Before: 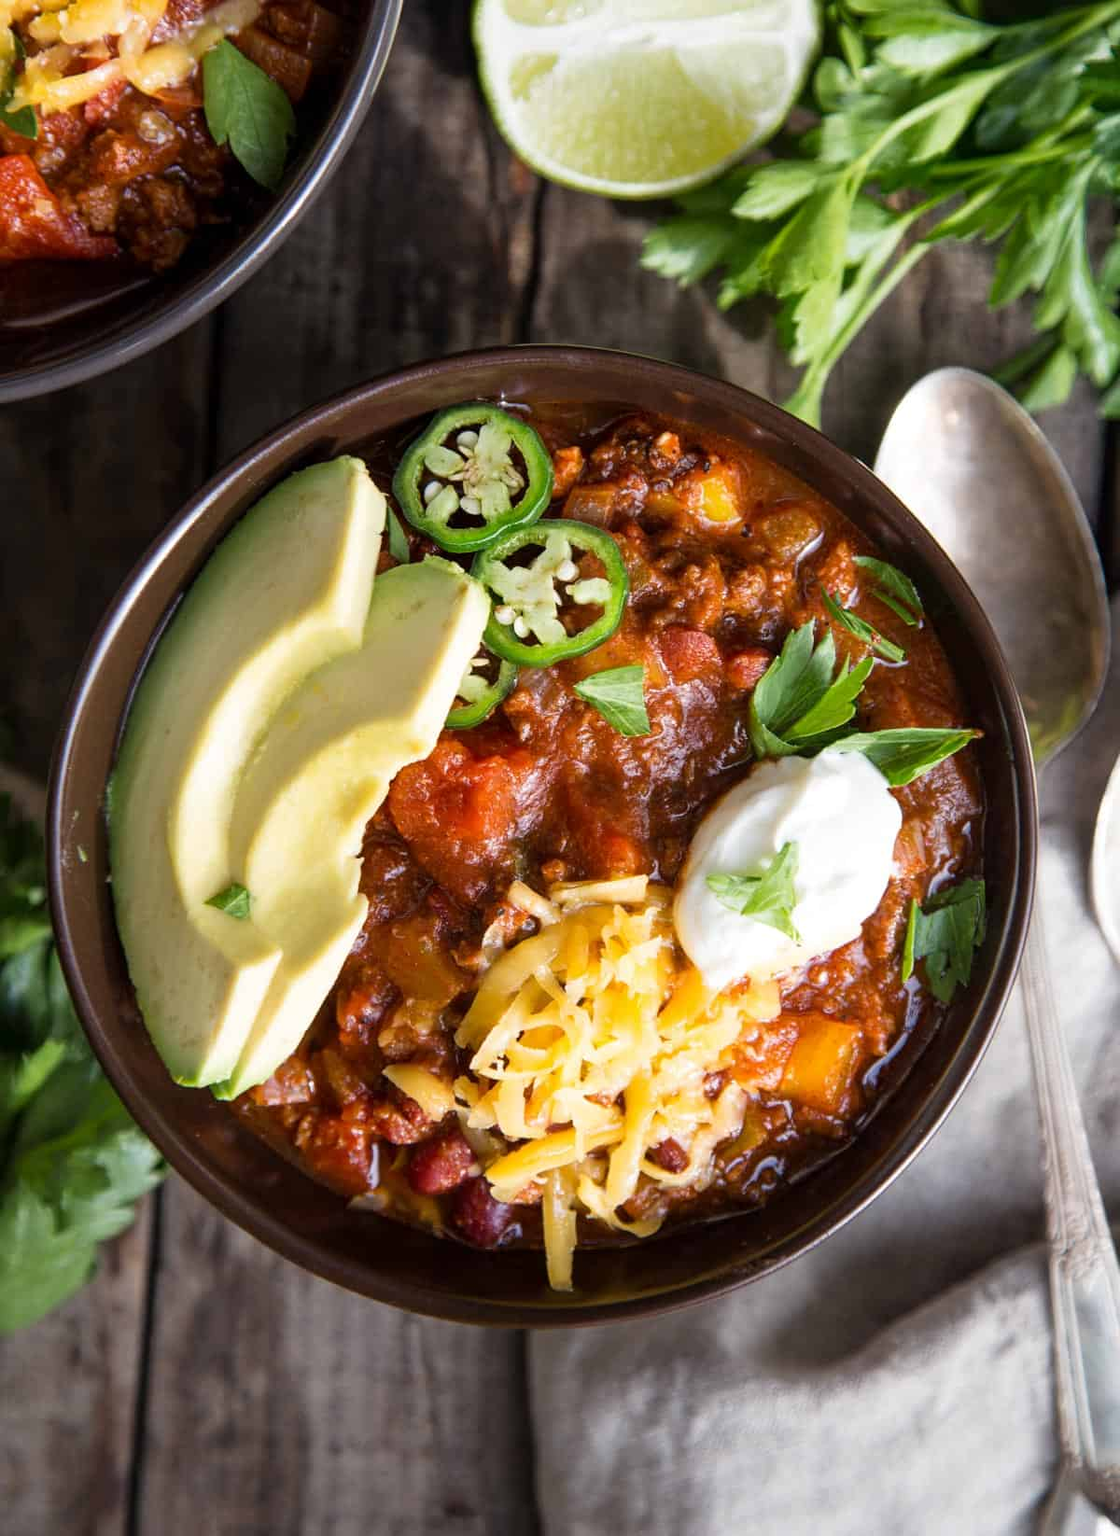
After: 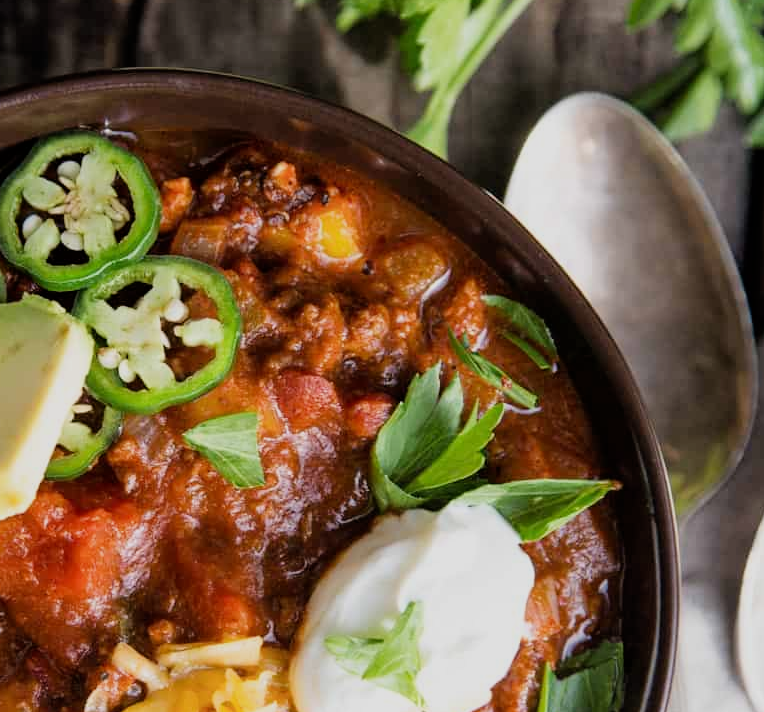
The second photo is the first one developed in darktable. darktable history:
crop: left 36.005%, top 18.293%, right 0.31%, bottom 38.444%
filmic rgb: black relative exposure -8.15 EV, white relative exposure 3.76 EV, hardness 4.46
